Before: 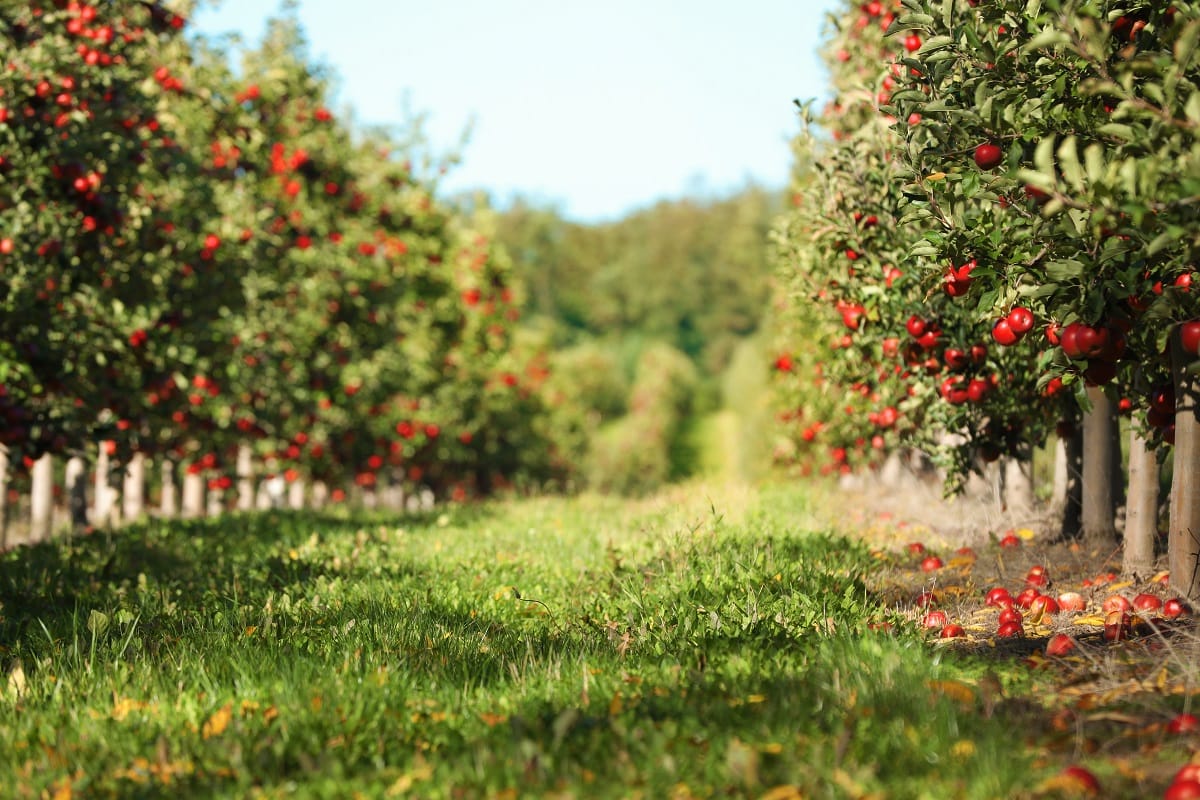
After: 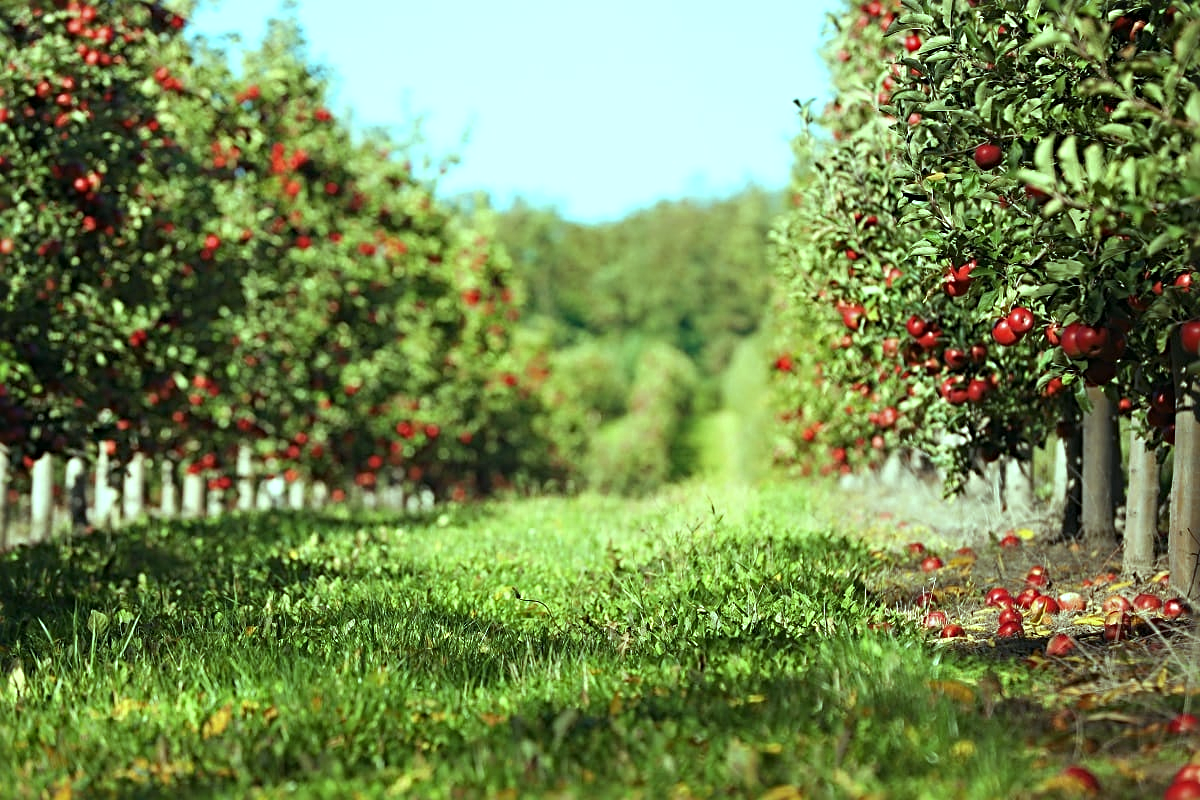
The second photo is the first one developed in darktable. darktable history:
sharpen: radius 4
color balance: mode lift, gamma, gain (sRGB), lift [0.997, 0.979, 1.021, 1.011], gamma [1, 1.084, 0.916, 0.998], gain [1, 0.87, 1.13, 1.101], contrast 4.55%, contrast fulcrum 38.24%, output saturation 104.09%
